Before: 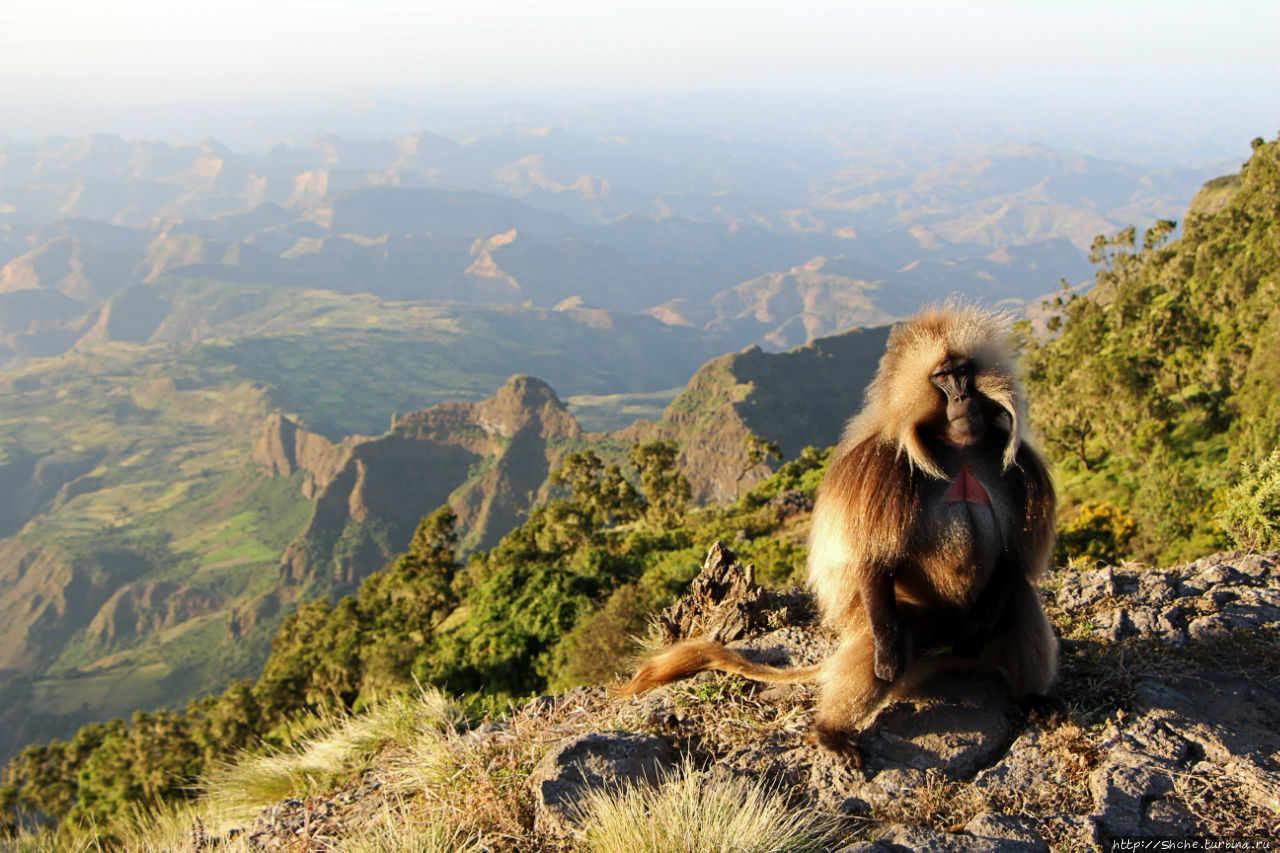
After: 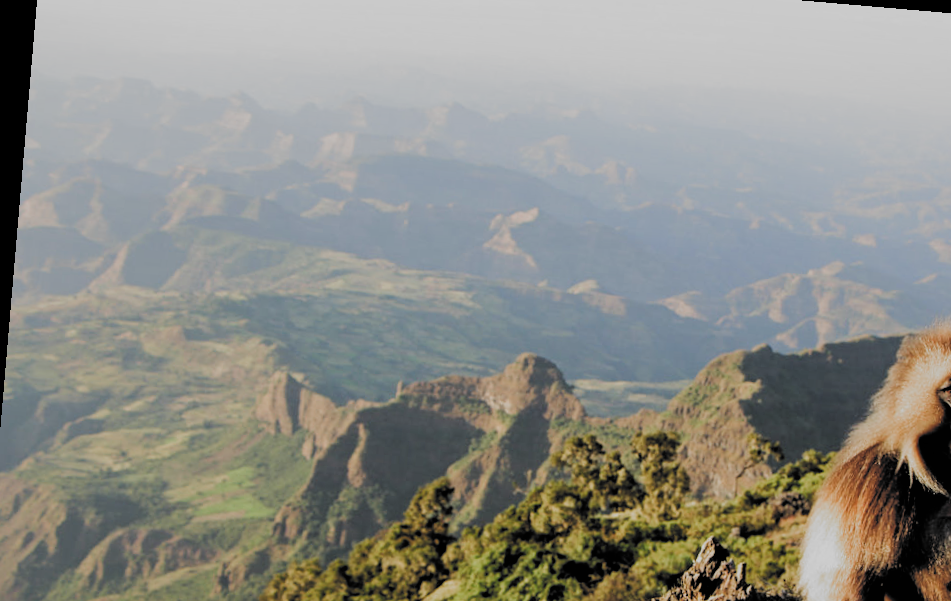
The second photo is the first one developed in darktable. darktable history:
shadows and highlights: on, module defaults
filmic rgb: black relative exposure -5.07 EV, white relative exposure 3.97 EV, hardness 2.9, contrast 1.196, highlights saturation mix -30.2%, add noise in highlights 0.001, preserve chrominance luminance Y, color science v3 (2019), use custom middle-gray values true, contrast in highlights soft
crop and rotate: angle -4.9°, left 2.211%, top 6.703%, right 27.205%, bottom 30.62%
